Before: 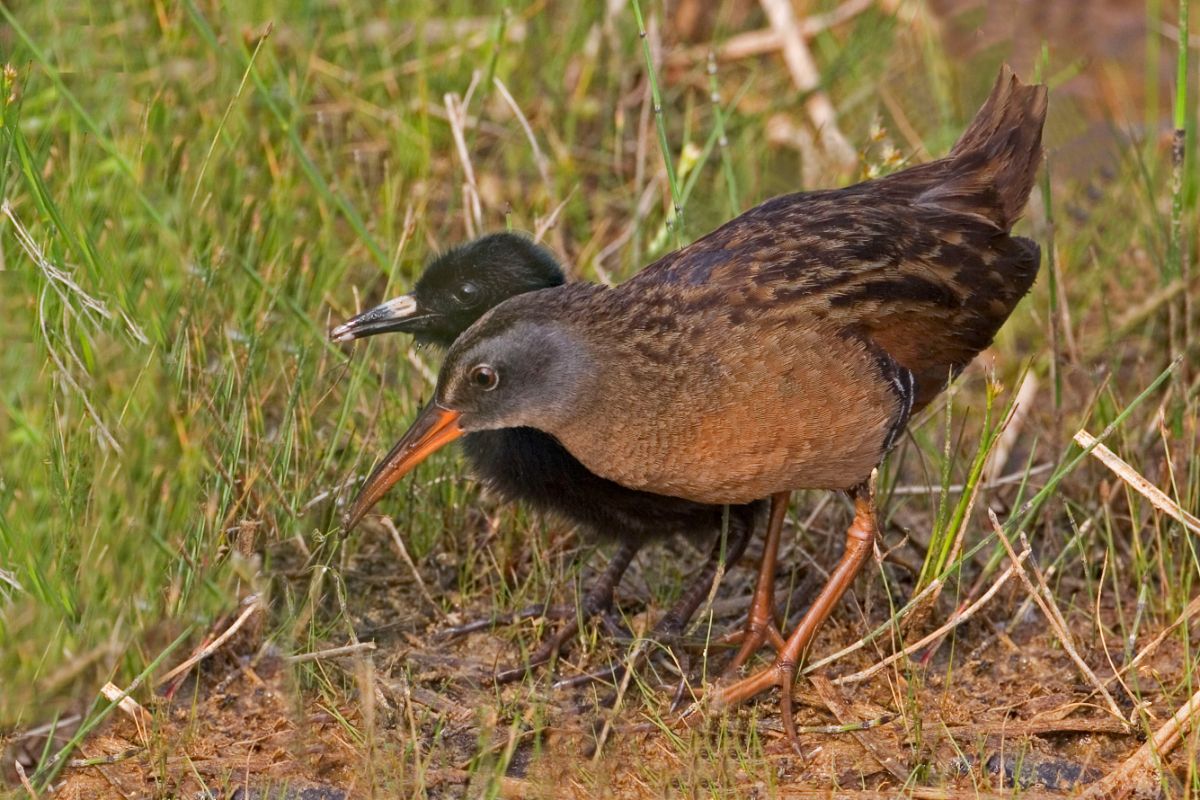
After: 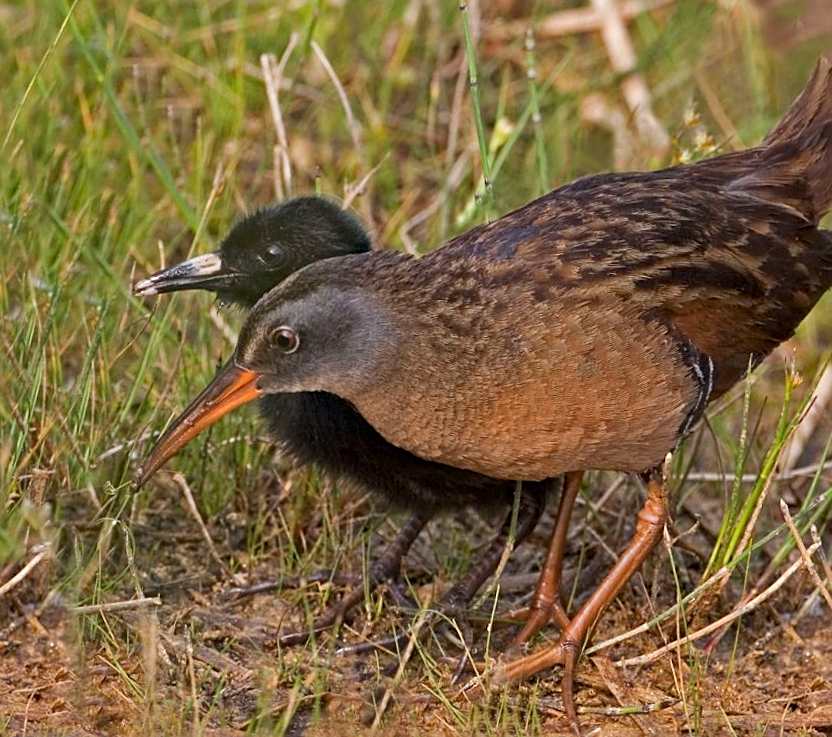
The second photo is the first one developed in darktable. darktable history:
sharpen: on, module defaults
crop and rotate: angle -3.29°, left 13.973%, top 0.016%, right 10.774%, bottom 0.062%
exposure: black level correction 0.001, compensate exposure bias true, compensate highlight preservation false
